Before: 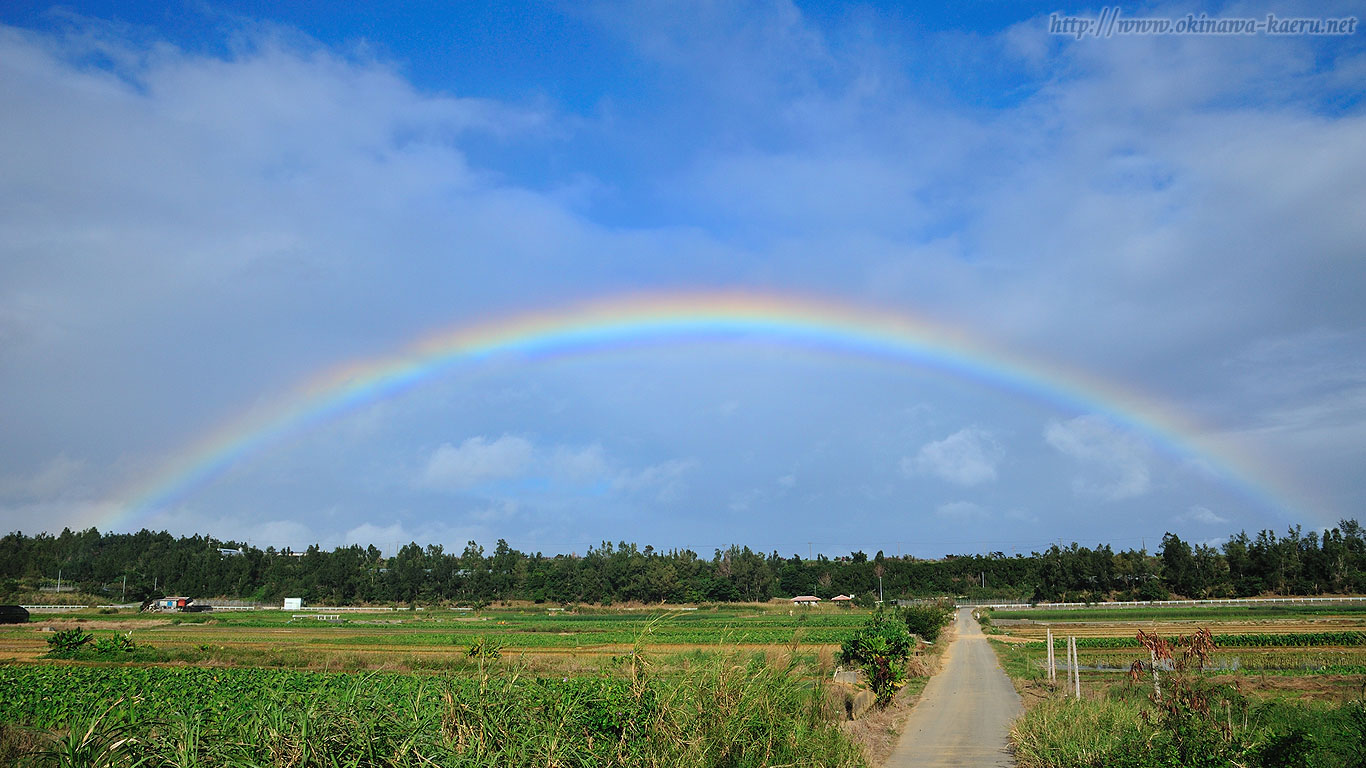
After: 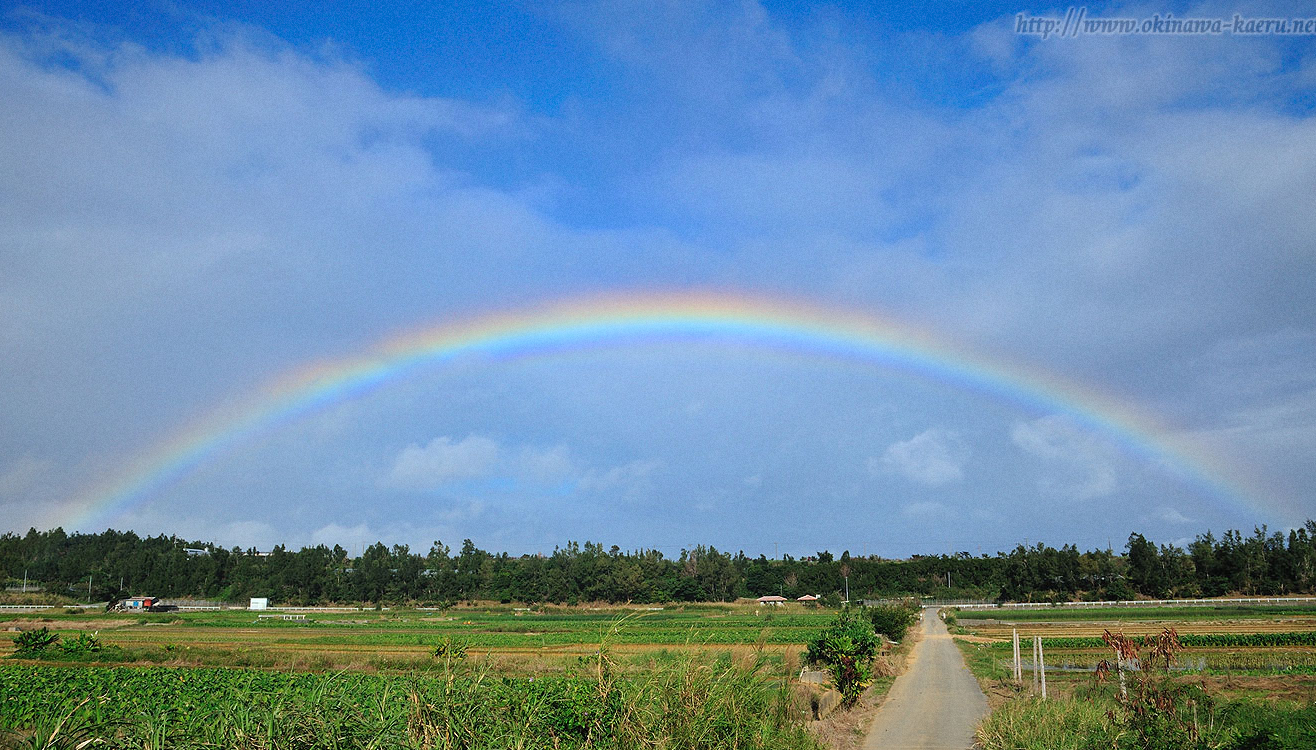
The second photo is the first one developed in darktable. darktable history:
grain: coarseness 0.09 ISO, strength 16.61%
crop and rotate: left 2.536%, right 1.107%, bottom 2.246%
